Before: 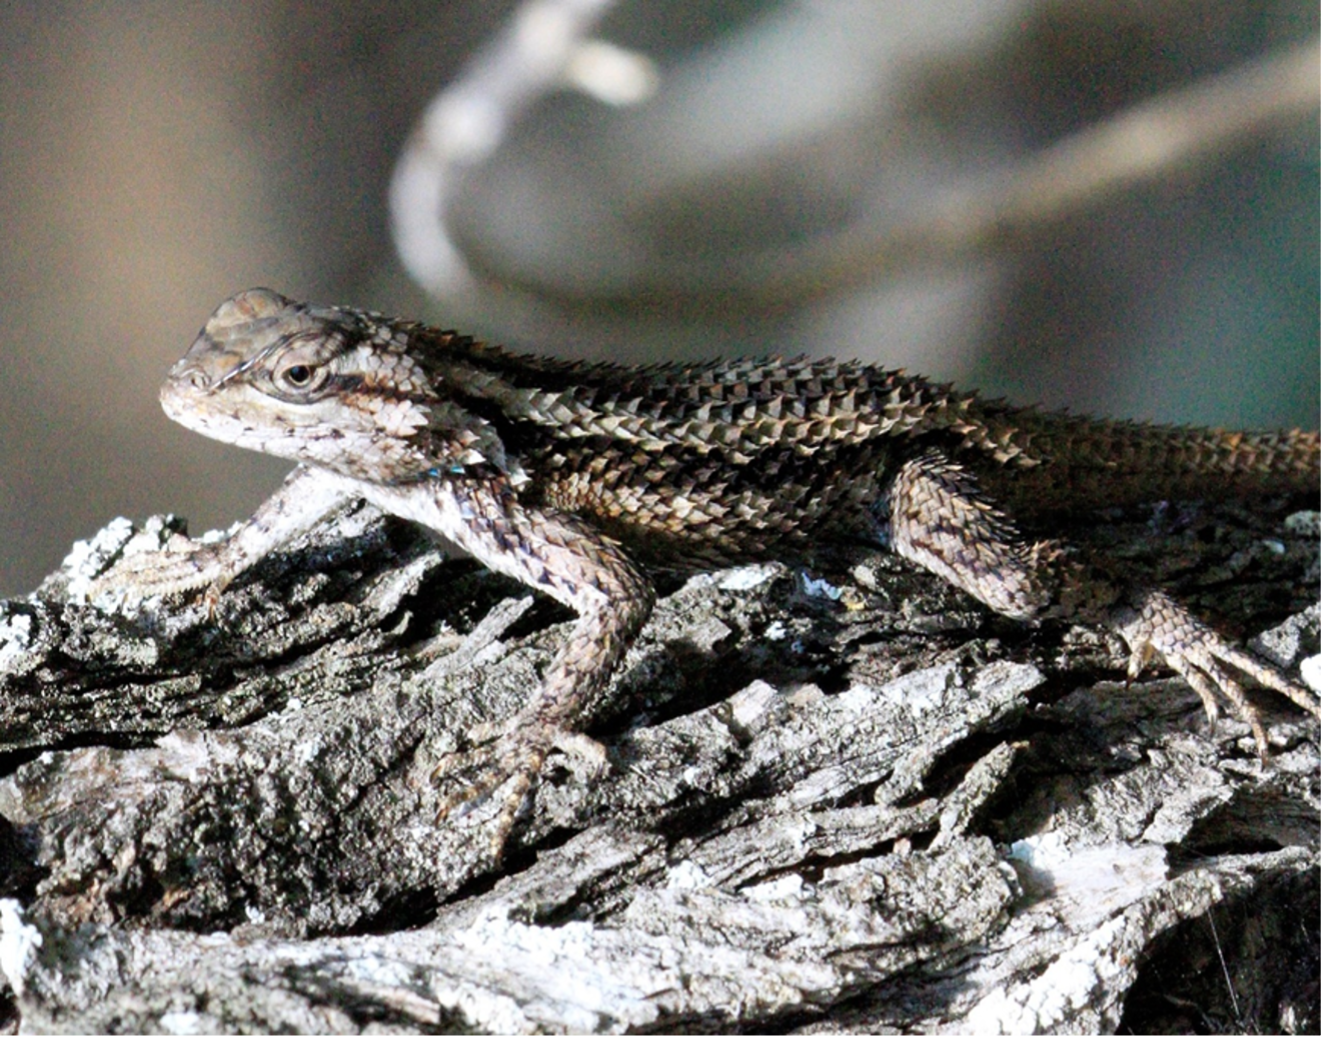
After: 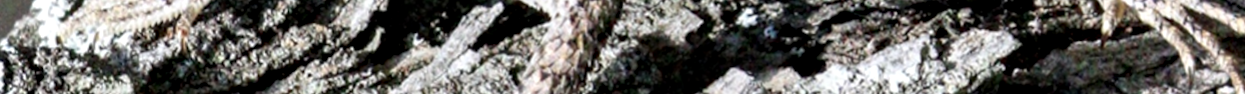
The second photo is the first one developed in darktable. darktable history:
contrast brightness saturation: saturation -0.05
rotate and perspective: rotation -4.57°, crop left 0.054, crop right 0.944, crop top 0.087, crop bottom 0.914
shadows and highlights: soften with gaussian
crop and rotate: top 59.084%, bottom 30.916%
local contrast: highlights 25%, shadows 75%, midtone range 0.75
